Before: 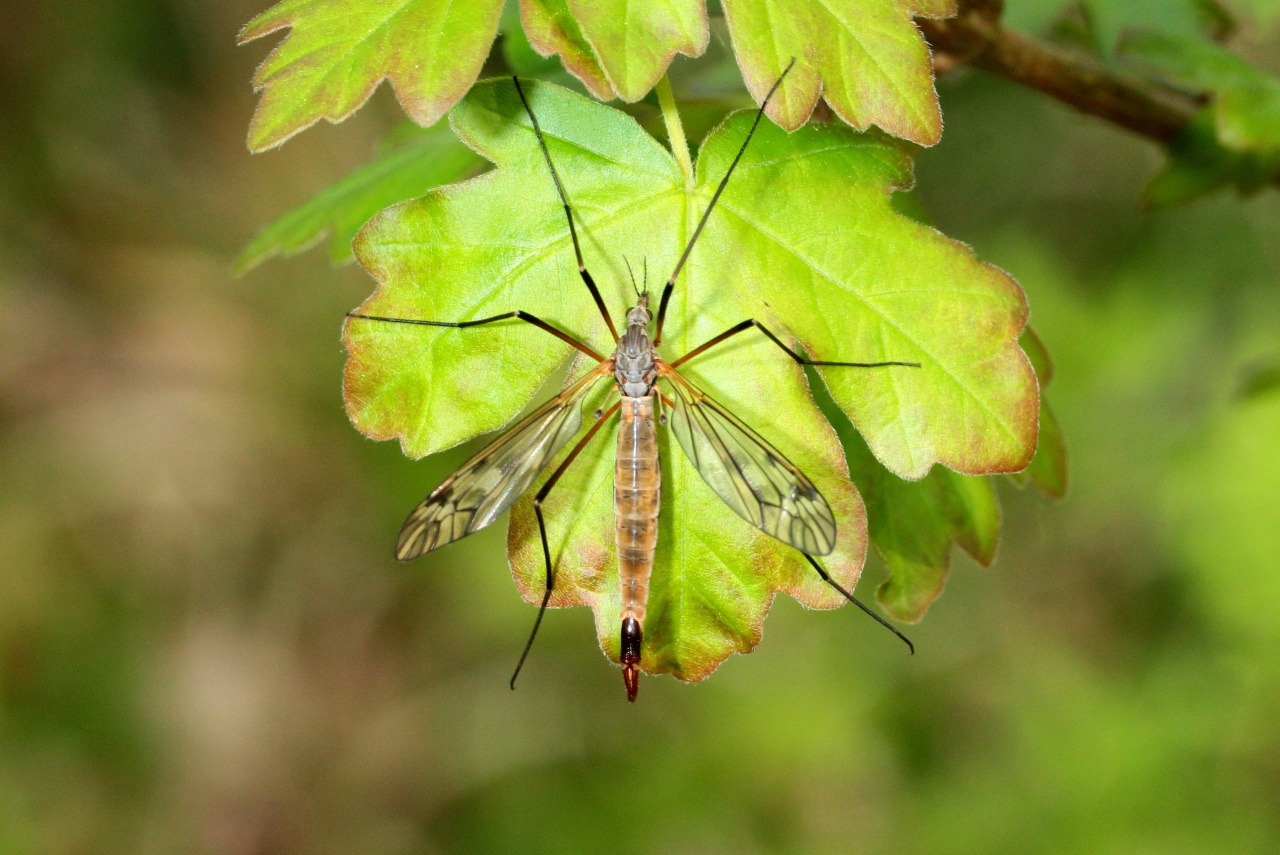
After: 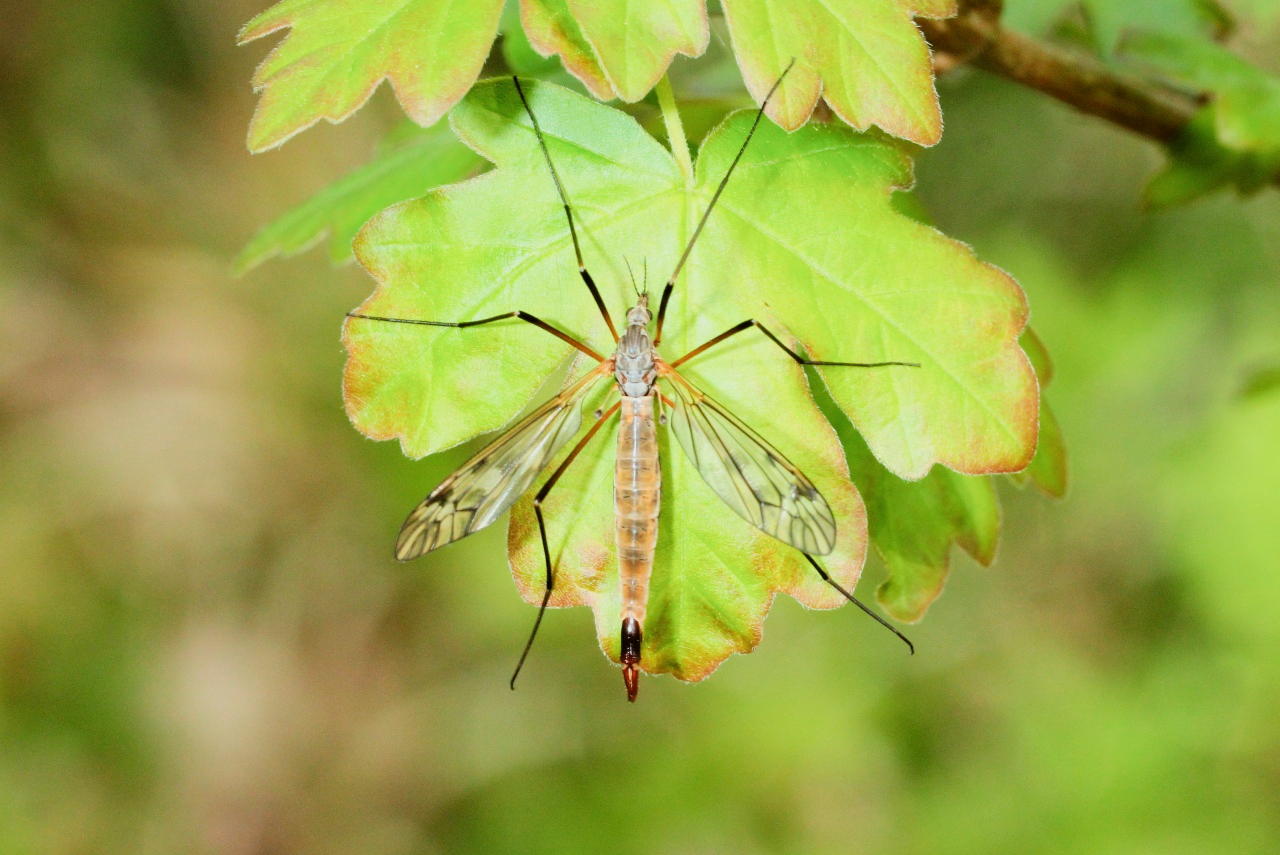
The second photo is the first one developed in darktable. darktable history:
color balance: lift [1.004, 1.002, 1.002, 0.998], gamma [1, 1.007, 1.002, 0.993], gain [1, 0.977, 1.013, 1.023], contrast -3.64%
exposure: black level correction -0.001, exposure 0.9 EV, compensate exposure bias true, compensate highlight preservation false
filmic rgb: black relative exposure -7.65 EV, white relative exposure 4.56 EV, hardness 3.61
